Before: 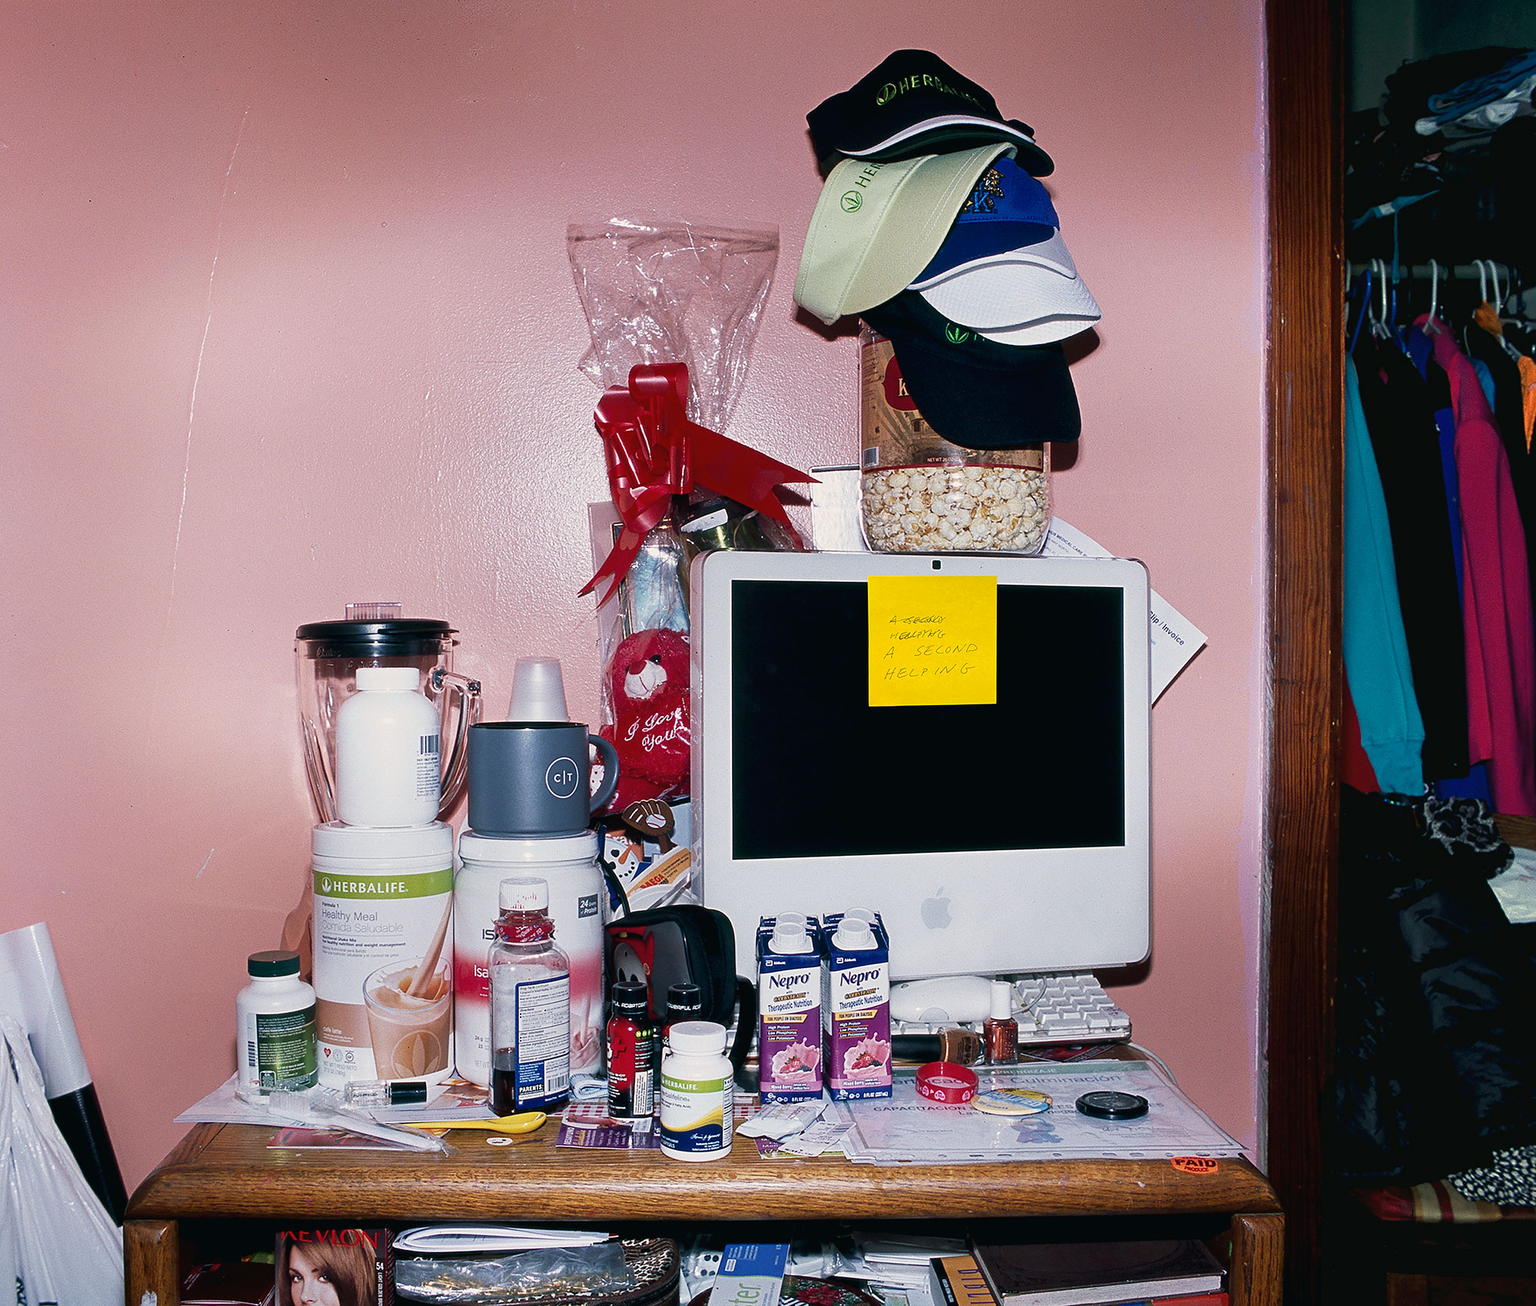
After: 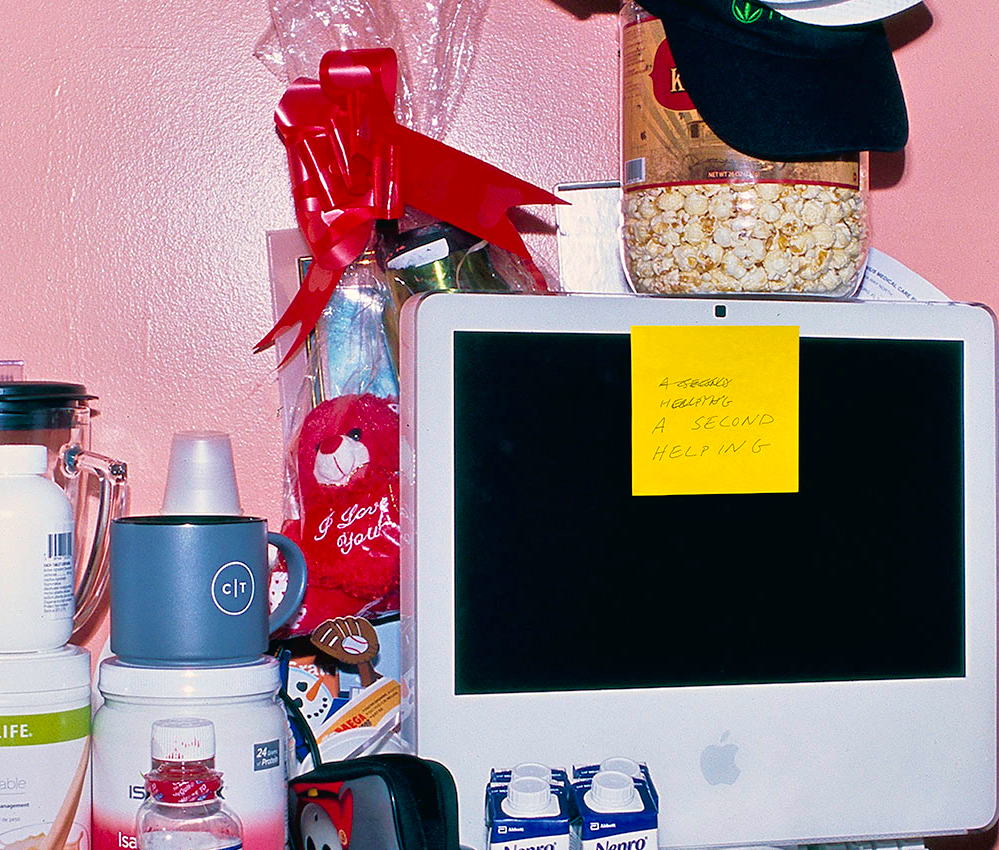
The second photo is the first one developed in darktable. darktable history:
crop: left 25%, top 25%, right 25%, bottom 25%
velvia: on, module defaults
tone equalizer: -7 EV 0.15 EV, -6 EV 0.6 EV, -5 EV 1.15 EV, -4 EV 1.33 EV, -3 EV 1.15 EV, -2 EV 0.6 EV, -1 EV 0.15 EV, mask exposure compensation -0.5 EV
color balance rgb: perceptual saturation grading › global saturation 25%, global vibrance 20%
